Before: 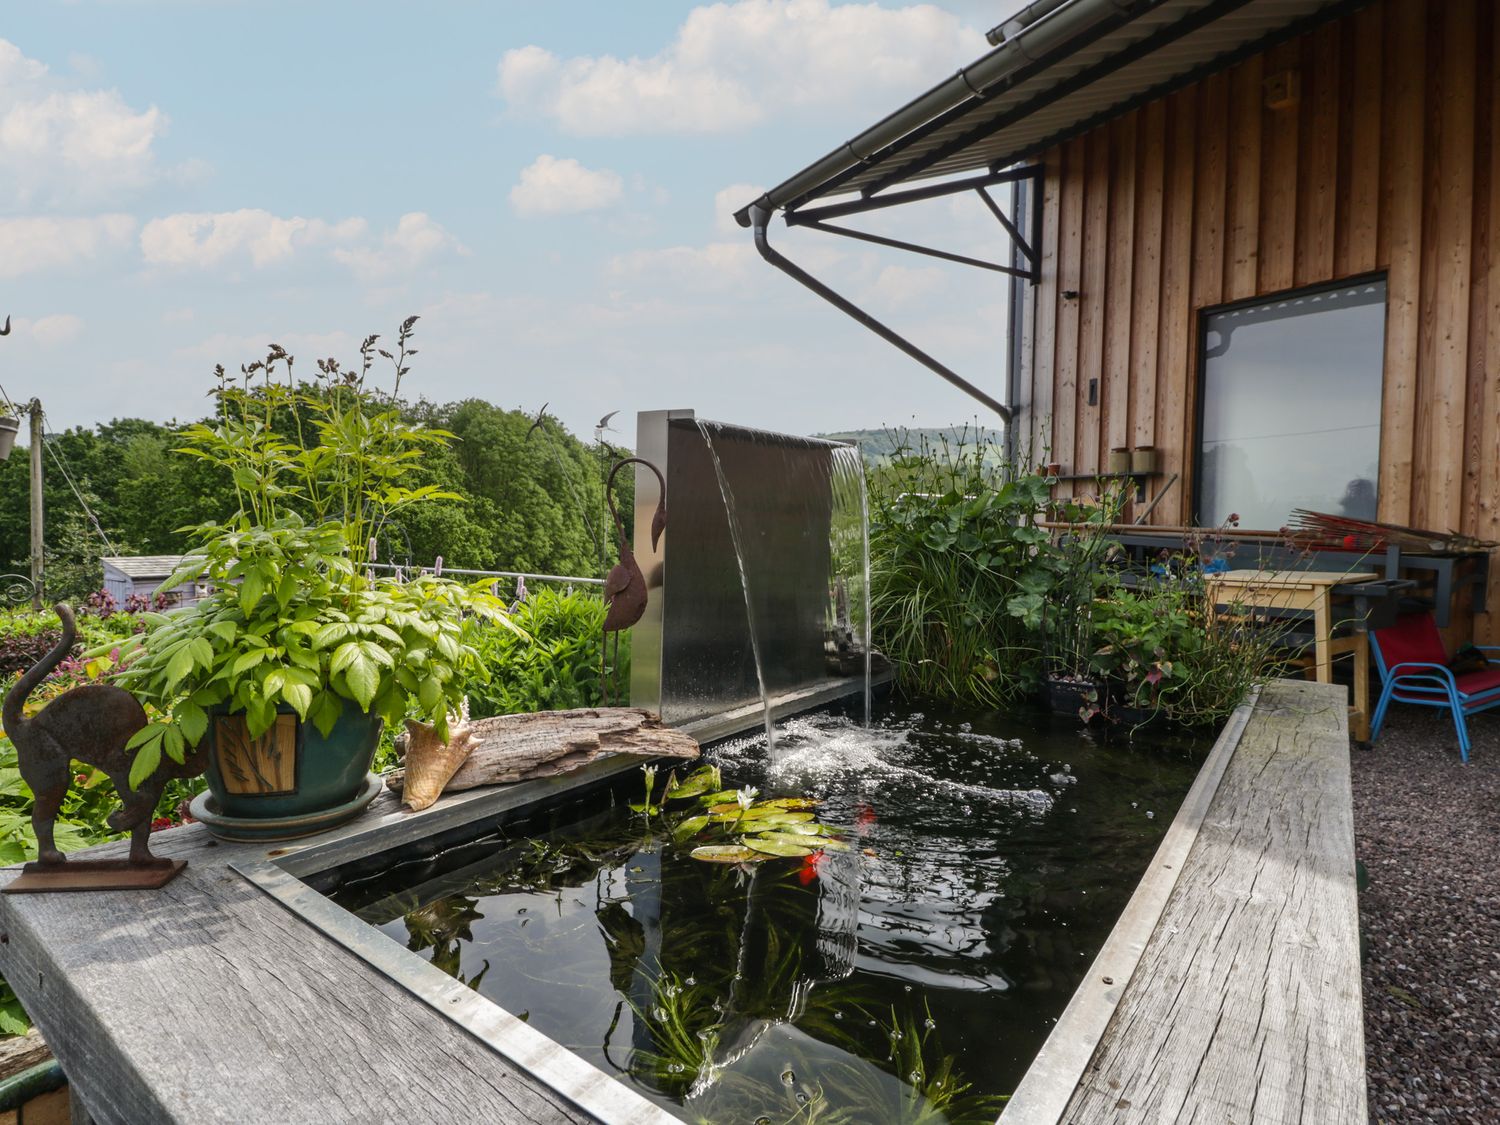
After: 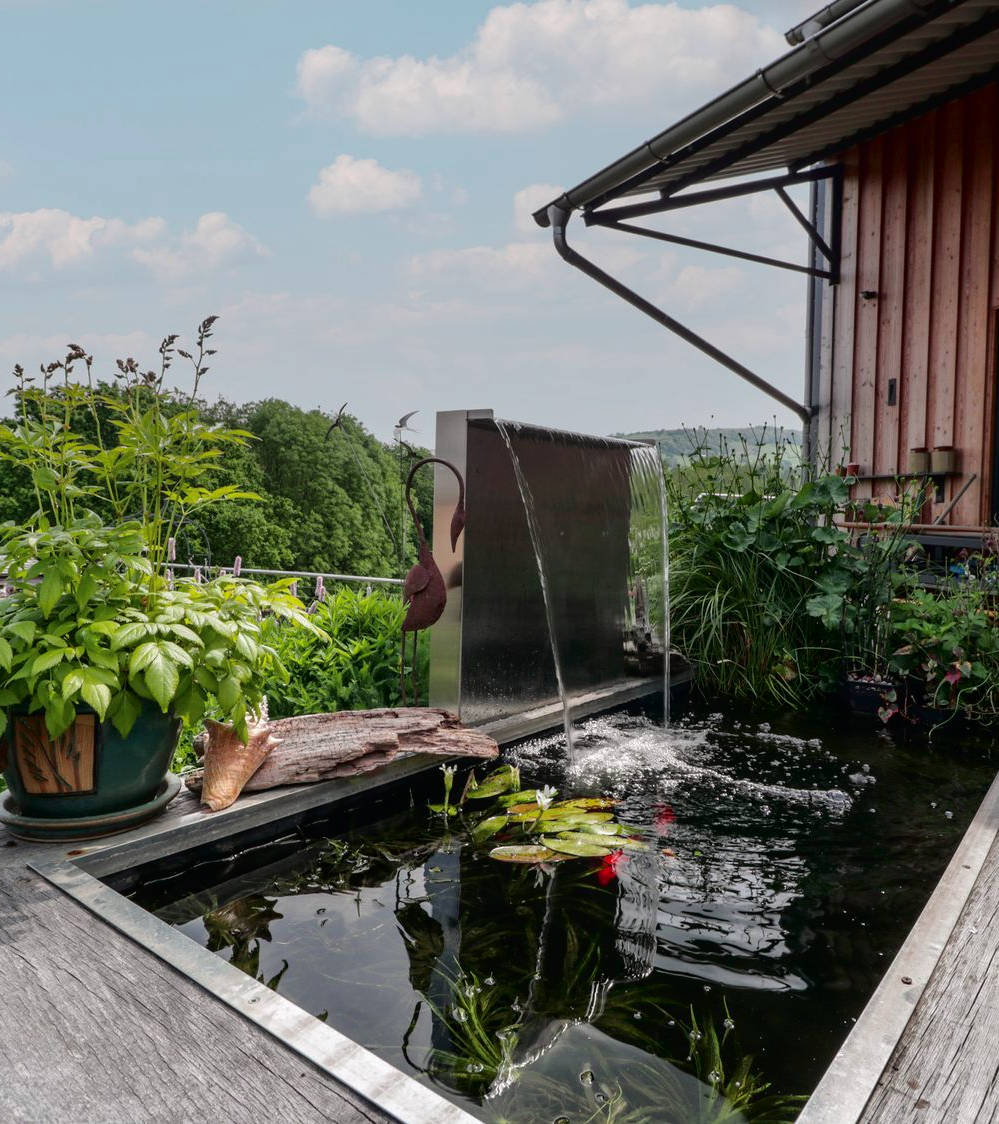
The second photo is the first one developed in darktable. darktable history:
shadows and highlights: shadows 25, highlights -25
crop and rotate: left 13.409%, right 19.924%
tone curve: curves: ch0 [(0, 0) (0.106, 0.041) (0.256, 0.197) (0.37, 0.336) (0.513, 0.481) (0.667, 0.629) (1, 1)]; ch1 [(0, 0) (0.502, 0.505) (0.553, 0.577) (1, 1)]; ch2 [(0, 0) (0.5, 0.495) (0.56, 0.544) (1, 1)], color space Lab, independent channels, preserve colors none
